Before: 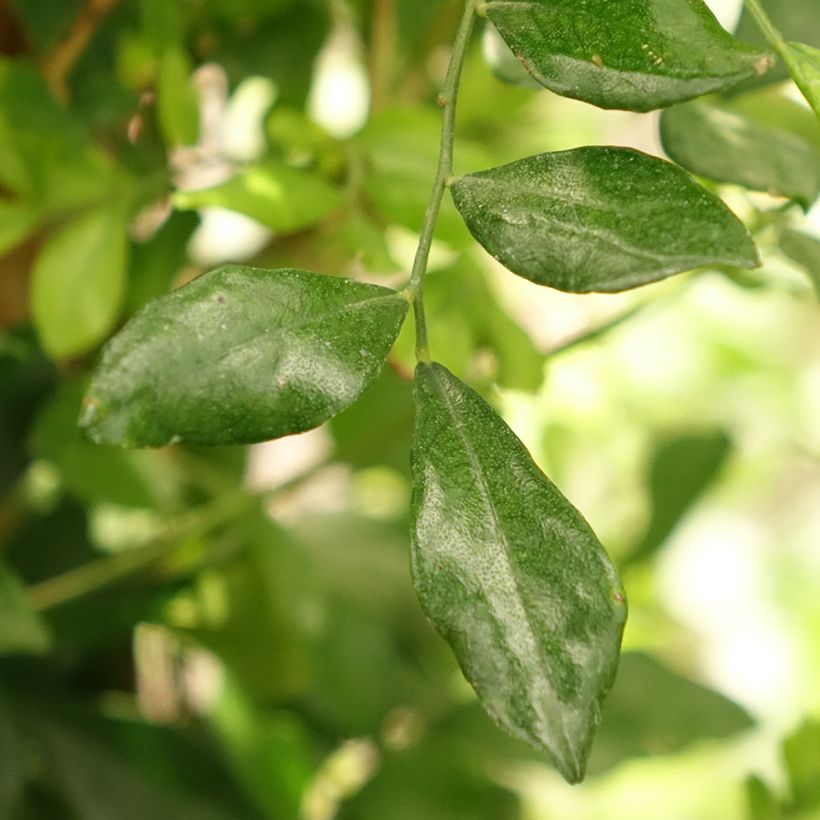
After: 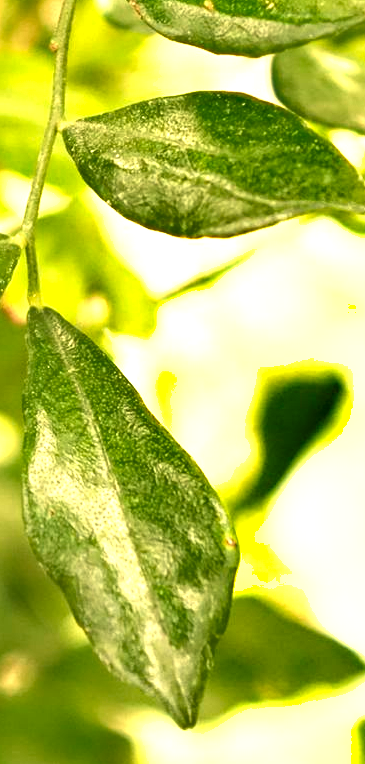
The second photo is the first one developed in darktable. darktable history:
exposure: black level correction 0, exposure 0.7 EV, compensate highlight preservation false
crop: left 47.389%, top 6.747%, right 8.02%
shadows and highlights: shadows 52.74, soften with gaussian
haze removal: compatibility mode true, adaptive false
color correction: highlights a* 2.35, highlights b* 23.33
color zones: curves: ch0 [(0.018, 0.548) (0.224, 0.64) (0.425, 0.447) (0.675, 0.575) (0.732, 0.579)]; ch1 [(0.066, 0.487) (0.25, 0.5) (0.404, 0.43) (0.75, 0.421) (0.956, 0.421)]; ch2 [(0.044, 0.561) (0.215, 0.465) (0.399, 0.544) (0.465, 0.548) (0.614, 0.447) (0.724, 0.43) (0.882, 0.623) (0.956, 0.632)]
